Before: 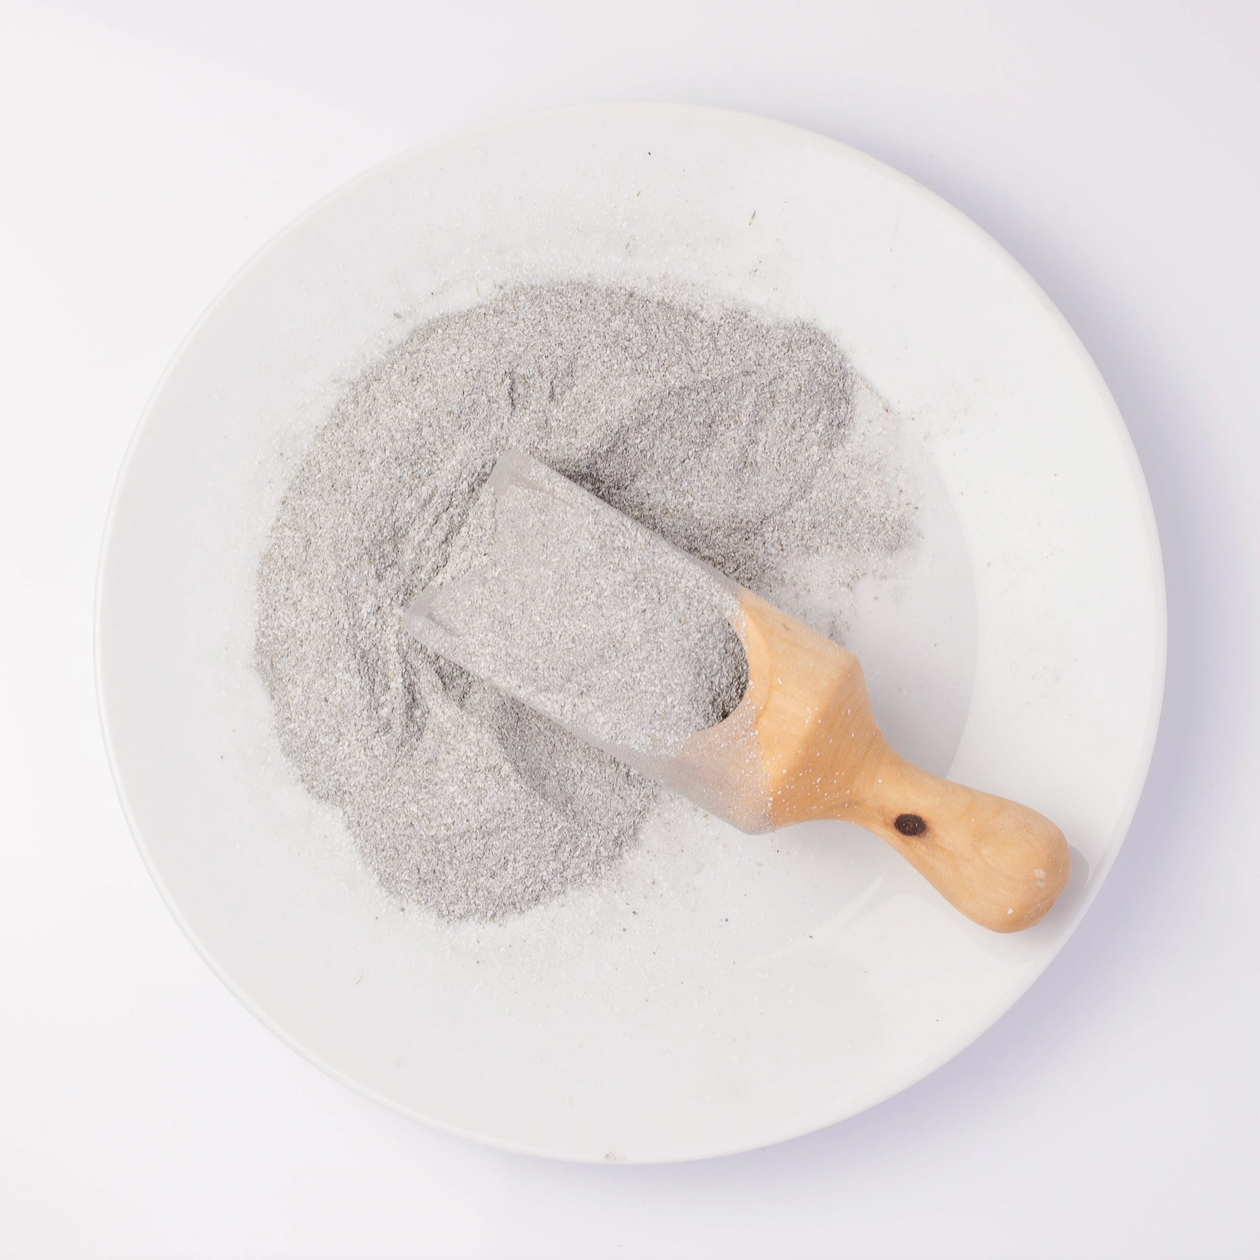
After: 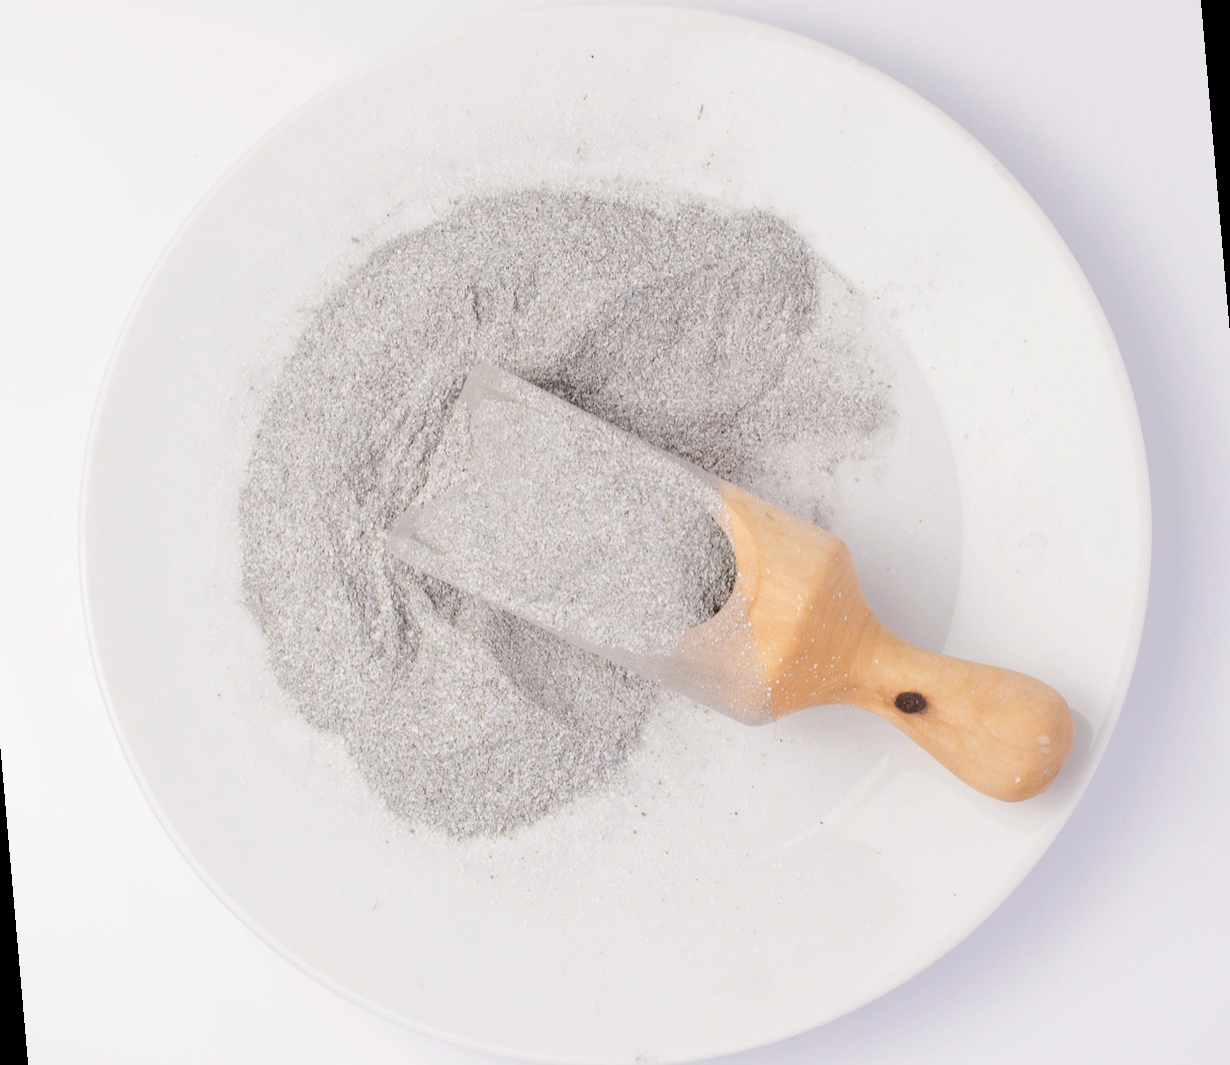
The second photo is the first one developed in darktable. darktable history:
rotate and perspective: rotation -5°, crop left 0.05, crop right 0.952, crop top 0.11, crop bottom 0.89
